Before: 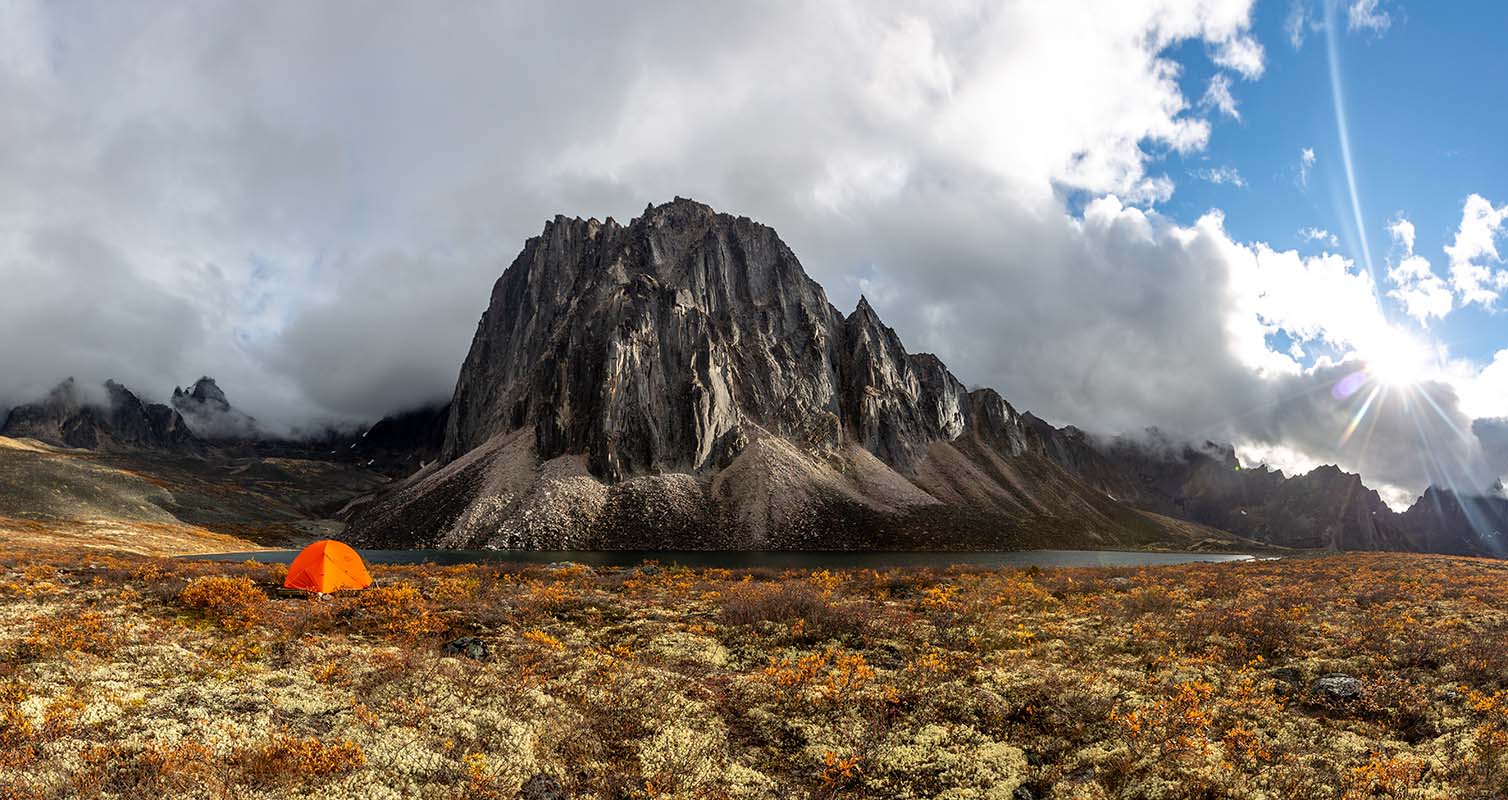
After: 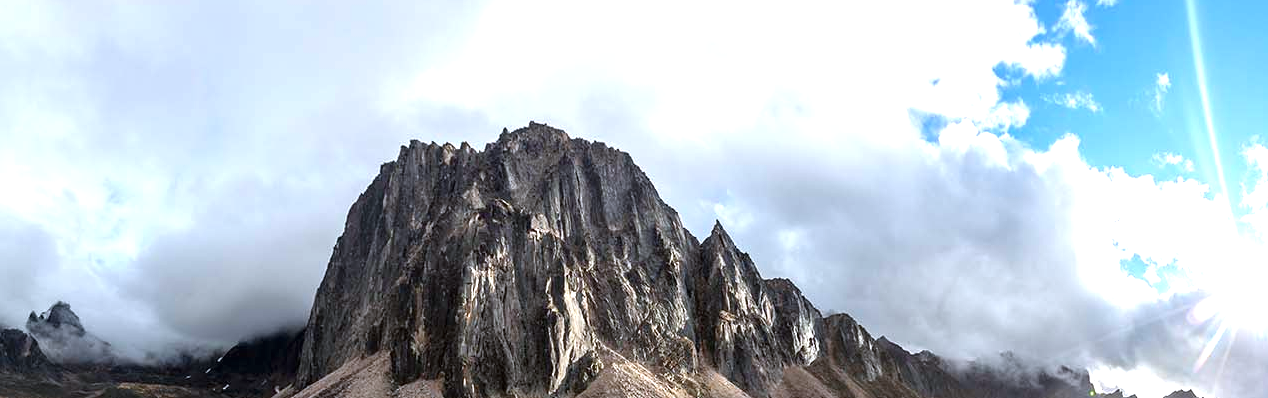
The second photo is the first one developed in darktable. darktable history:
color correction: highlights a* -0.818, highlights b* -9.27
exposure: black level correction 0, exposure 0.894 EV, compensate highlight preservation false
crop and rotate: left 9.641%, top 9.406%, right 6.21%, bottom 40.8%
